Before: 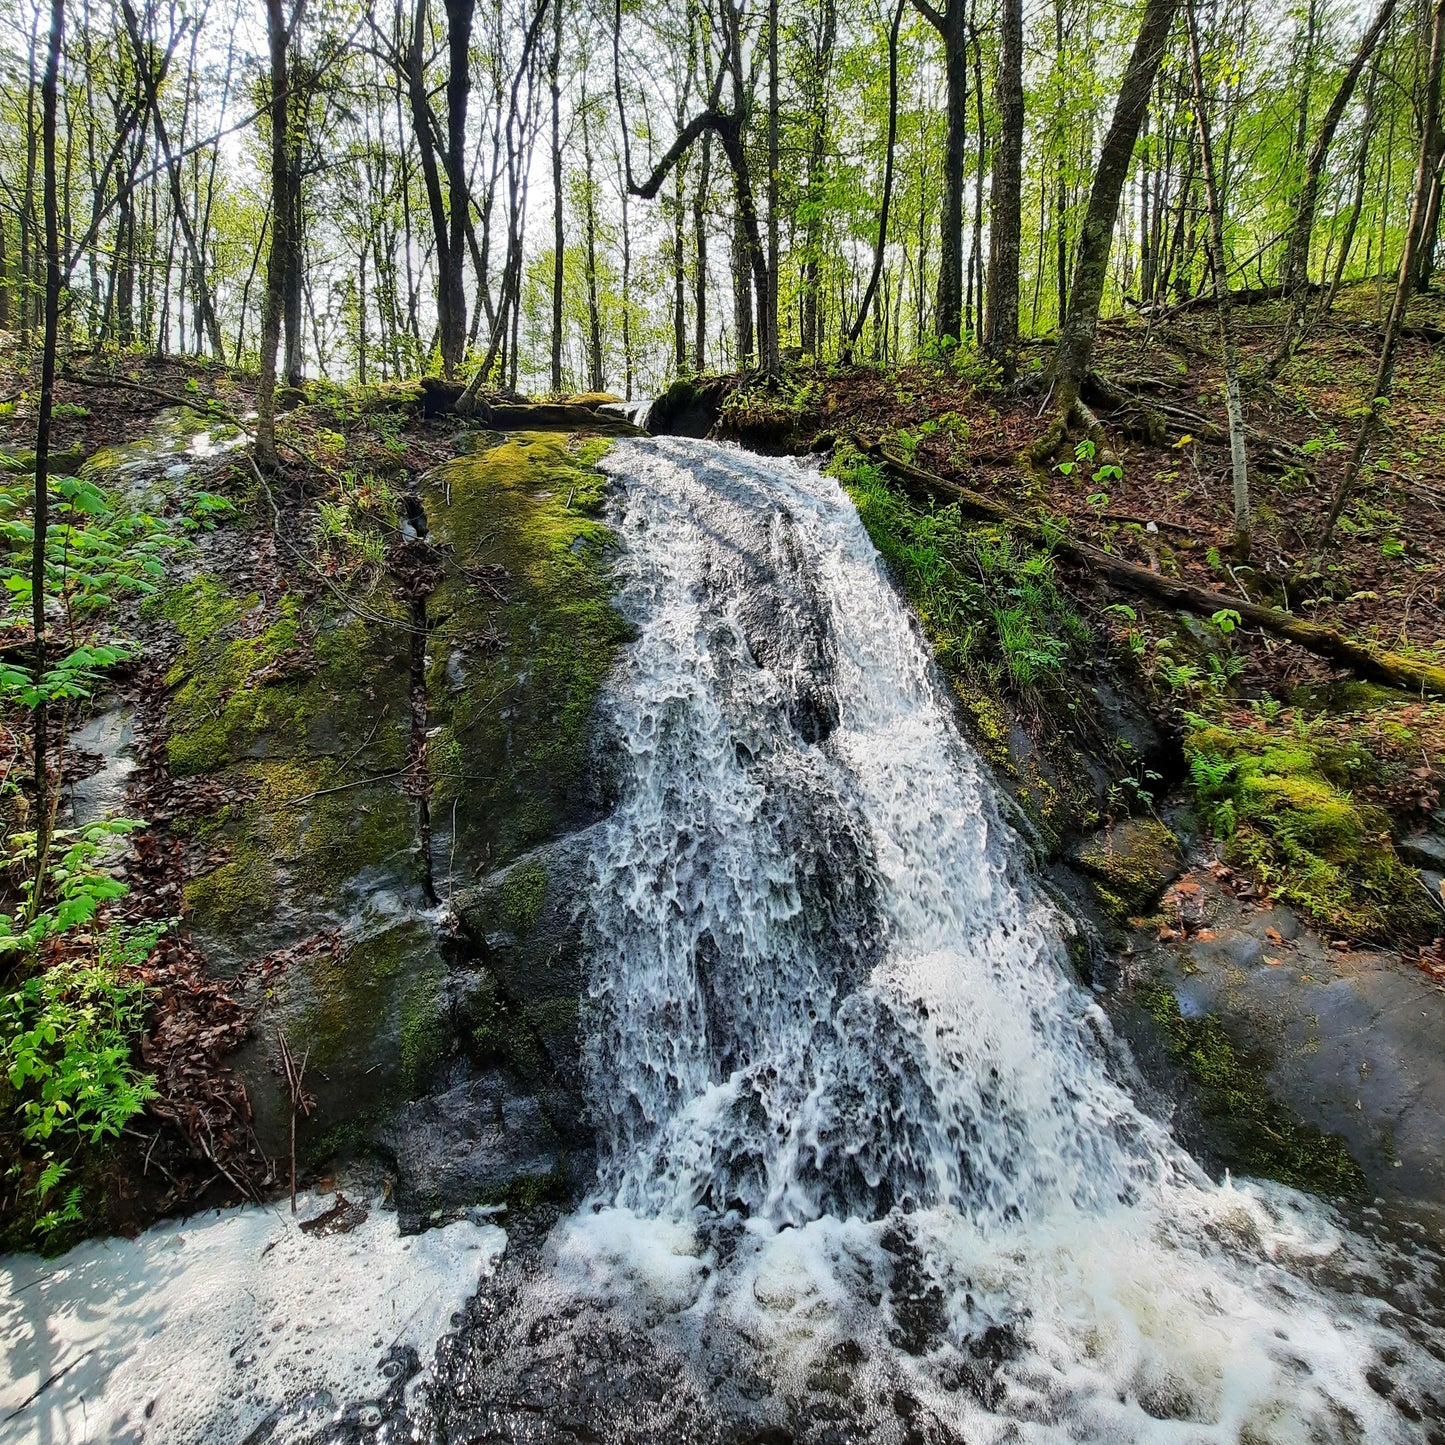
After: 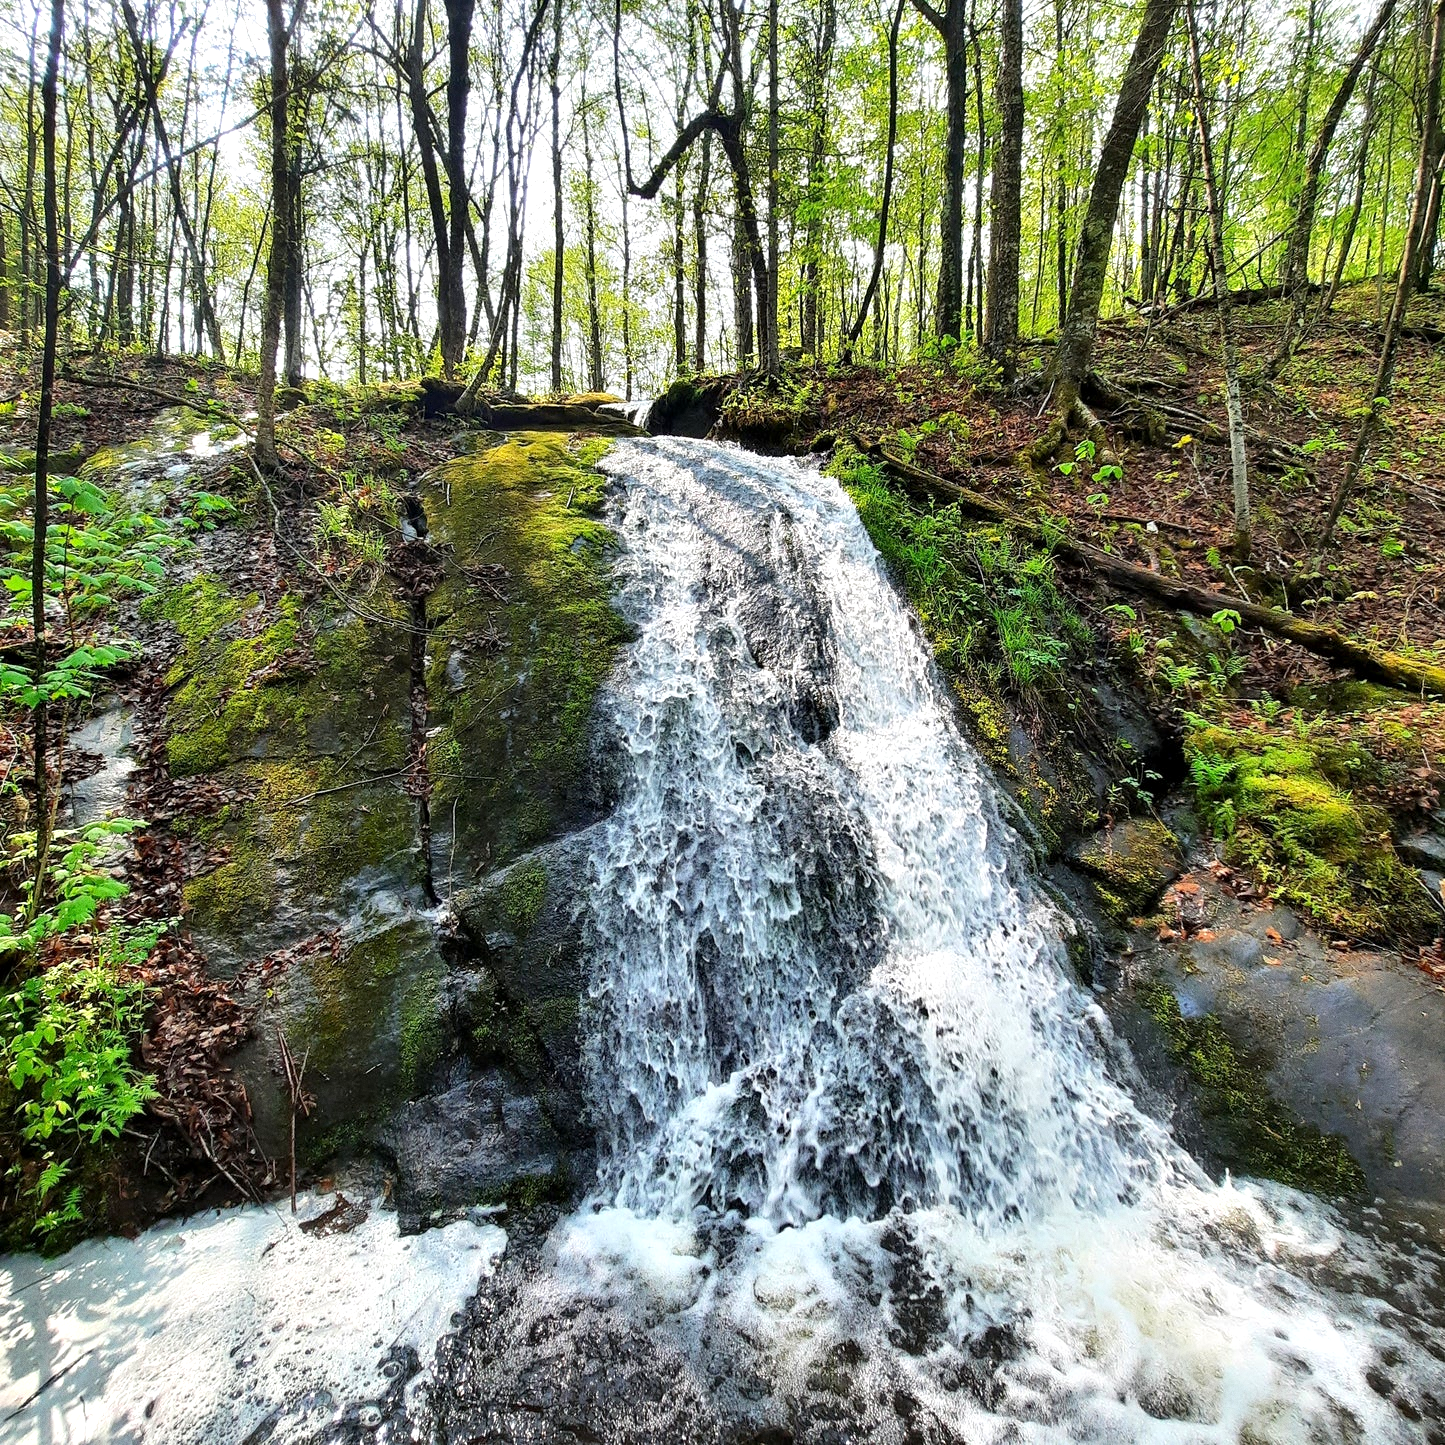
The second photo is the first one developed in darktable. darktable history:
exposure: black level correction 0.001, exposure 0.5 EV, compensate exposure bias true, compensate highlight preservation false
grain: coarseness 0.09 ISO
